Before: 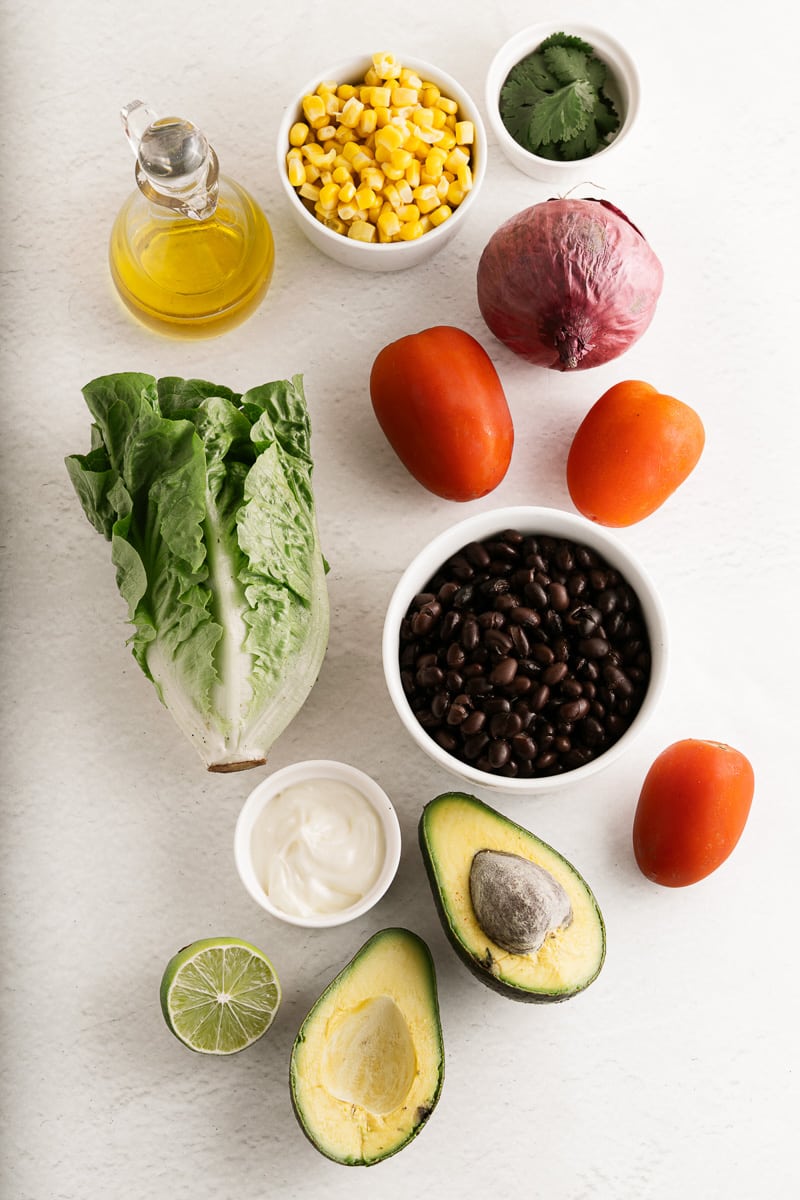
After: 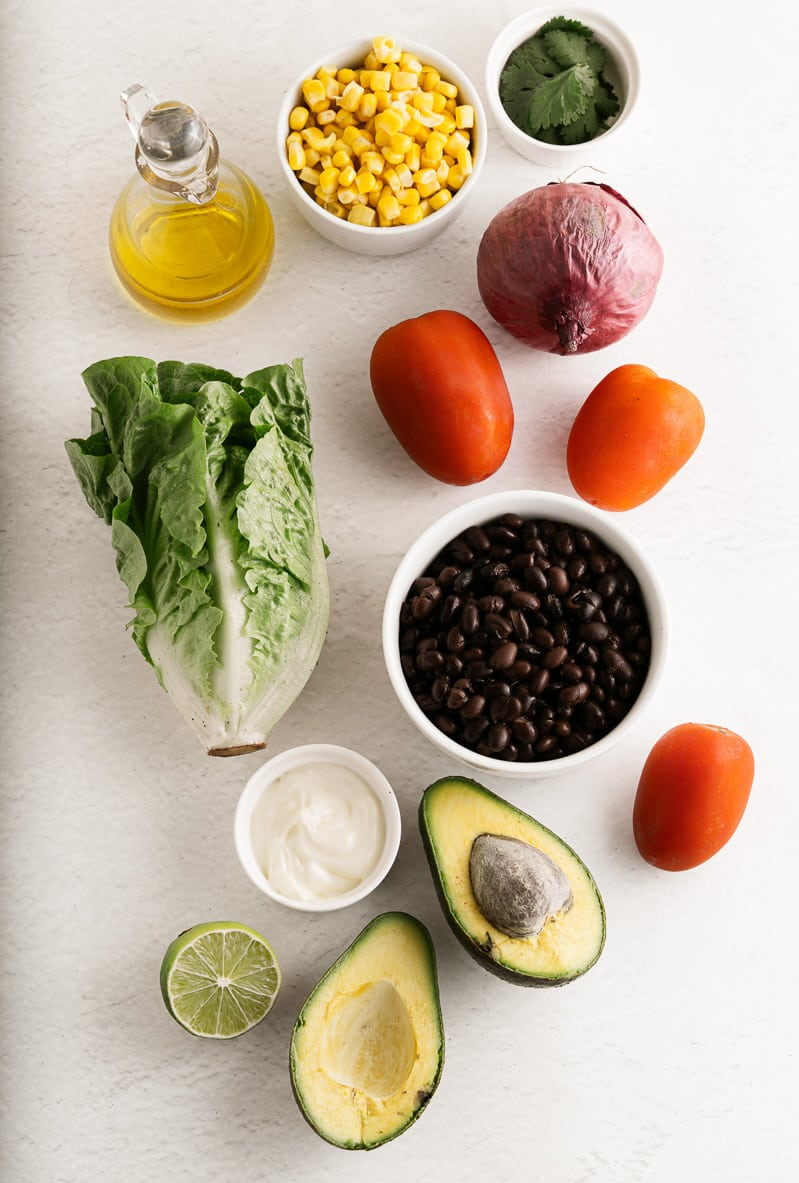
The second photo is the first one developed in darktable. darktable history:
crop: top 1.347%, right 0.017%
